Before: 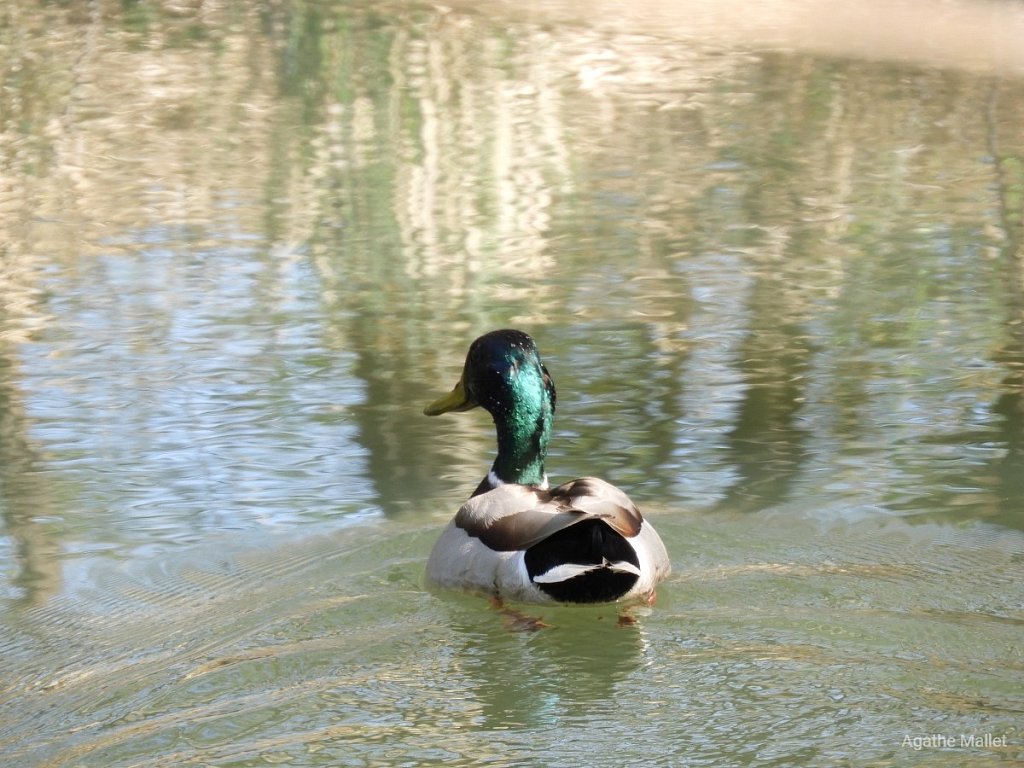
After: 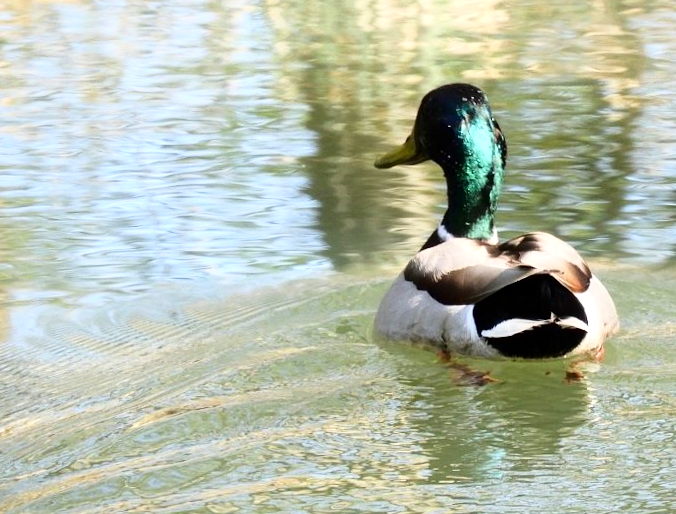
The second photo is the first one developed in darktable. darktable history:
local contrast: mode bilateral grid, contrast 21, coarseness 50, detail 119%, midtone range 0.2
contrast brightness saturation: contrast 0.067, brightness -0.126, saturation 0.056
crop and rotate: angle -0.855°, left 3.938%, top 31.727%, right 28.667%
base curve: curves: ch0 [(0, 0) (0.028, 0.03) (0.121, 0.232) (0.46, 0.748) (0.859, 0.968) (1, 1)]
